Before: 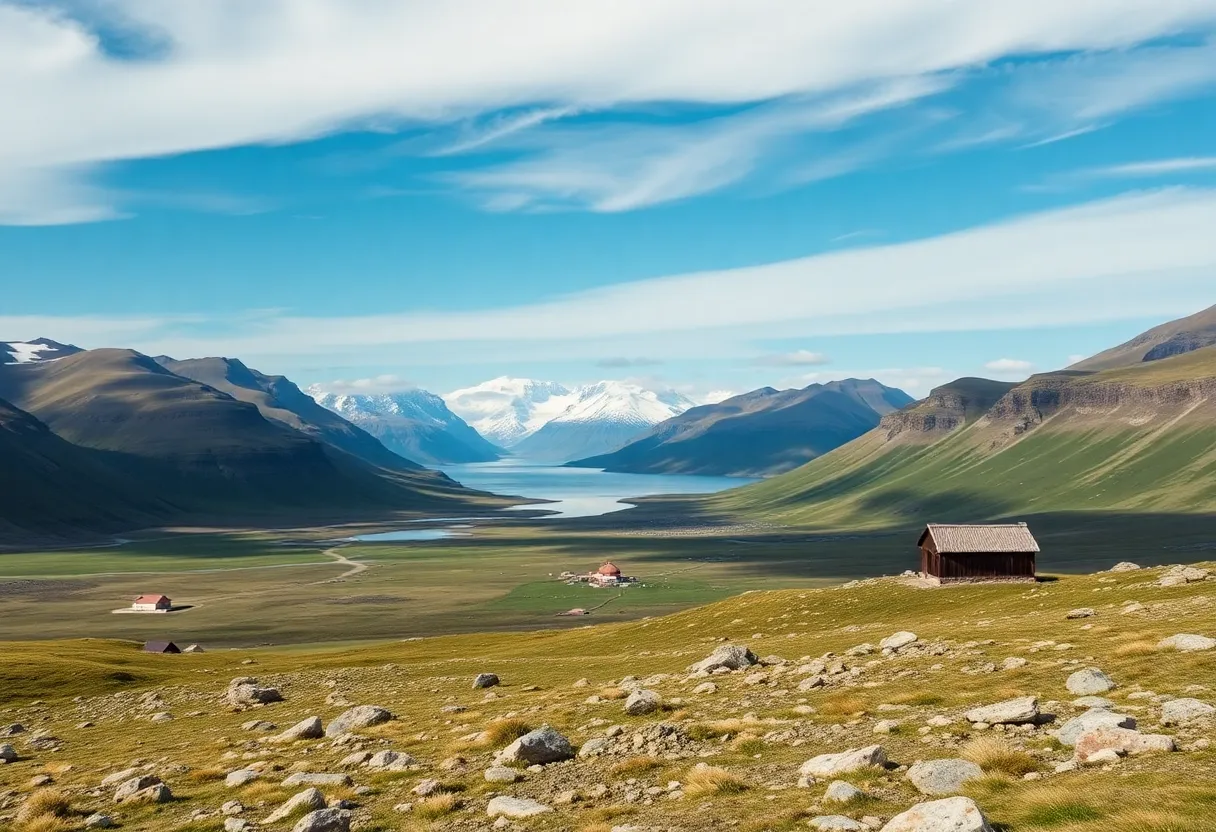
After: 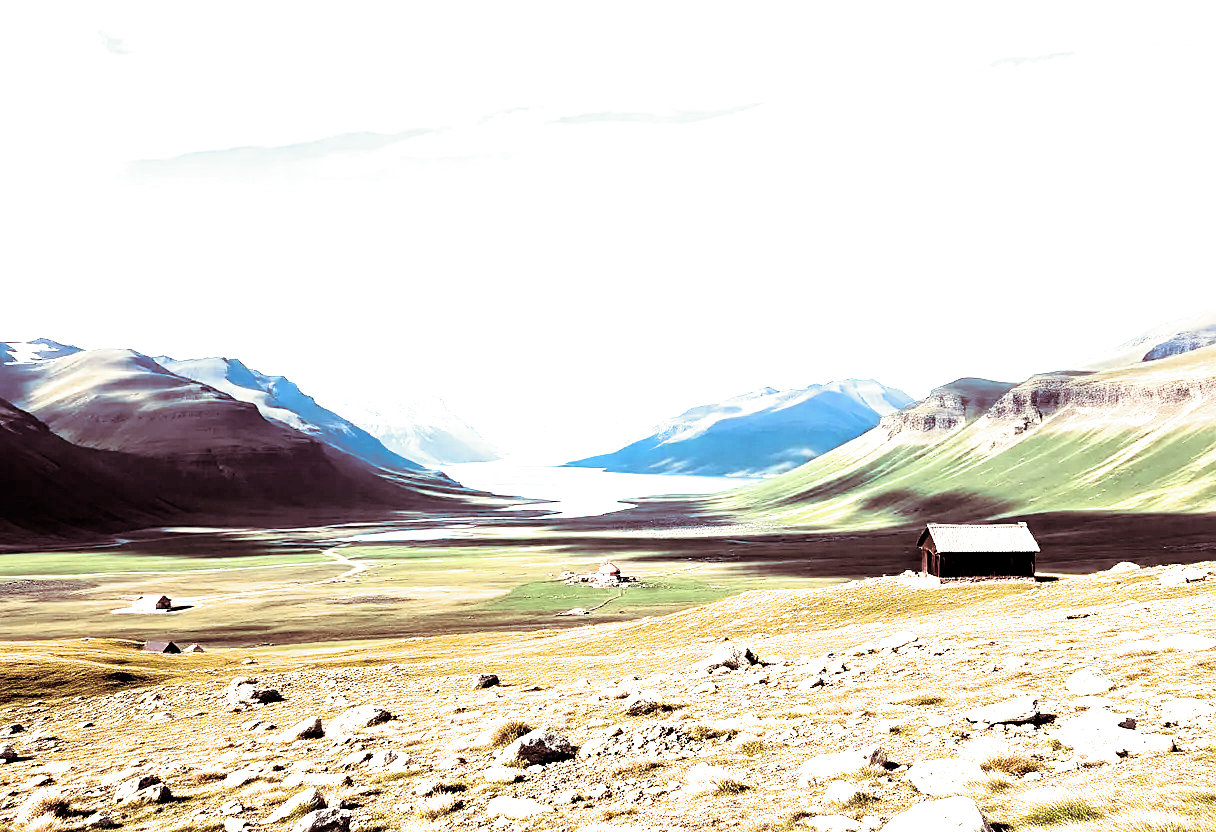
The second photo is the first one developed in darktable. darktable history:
exposure: exposure 1.061 EV, compensate highlight preservation false
sharpen: amount 0.2
filmic rgb: black relative exposure -3.57 EV, white relative exposure 2.29 EV, hardness 3.41
tone equalizer: -8 EV -0.75 EV, -7 EV -0.7 EV, -6 EV -0.6 EV, -5 EV -0.4 EV, -3 EV 0.4 EV, -2 EV 0.6 EV, -1 EV 0.7 EV, +0 EV 0.75 EV, edges refinement/feathering 500, mask exposure compensation -1.57 EV, preserve details no
split-toning: on, module defaults
contrast brightness saturation: saturation -0.05
